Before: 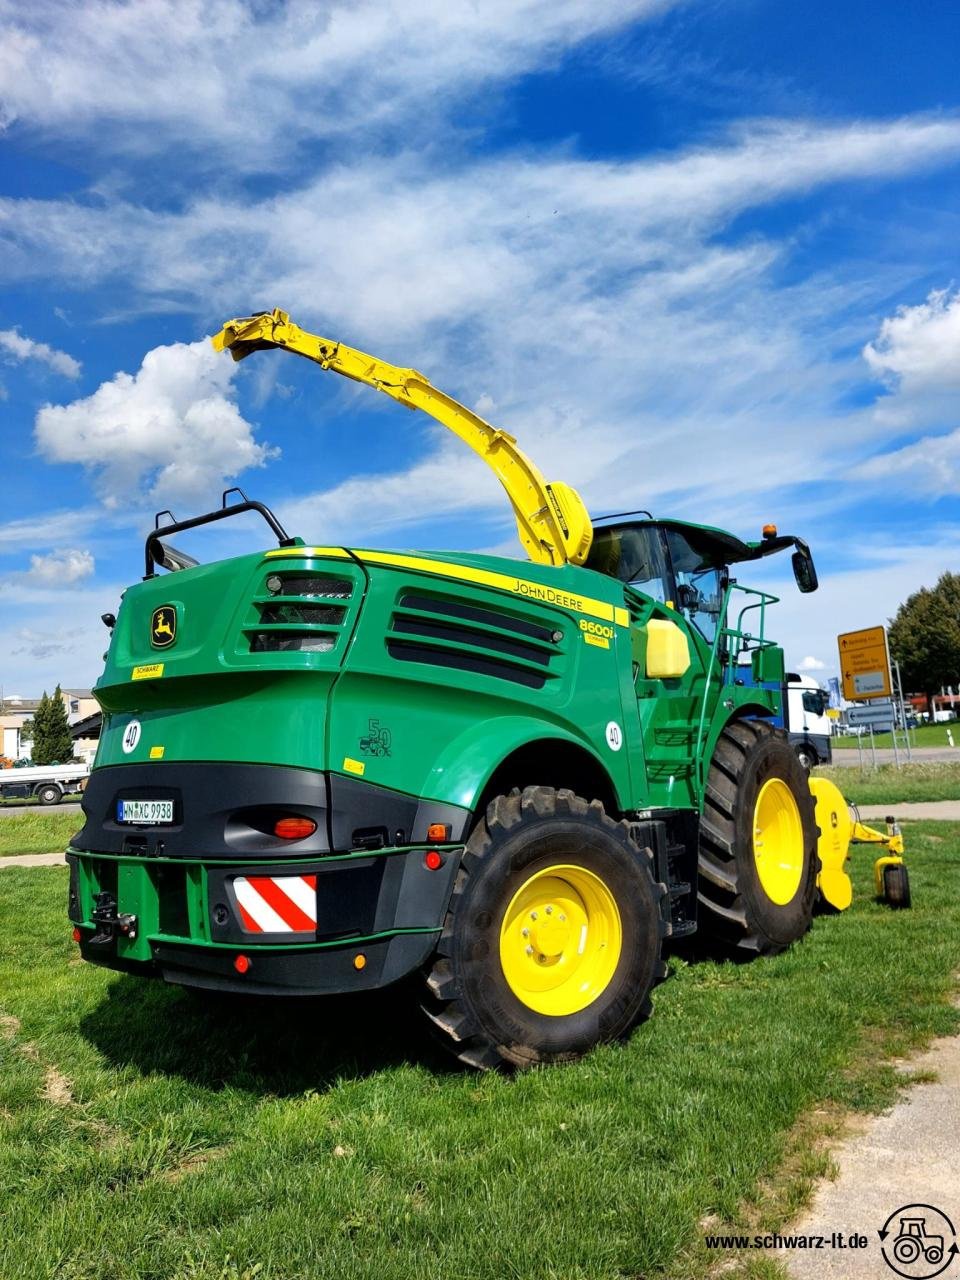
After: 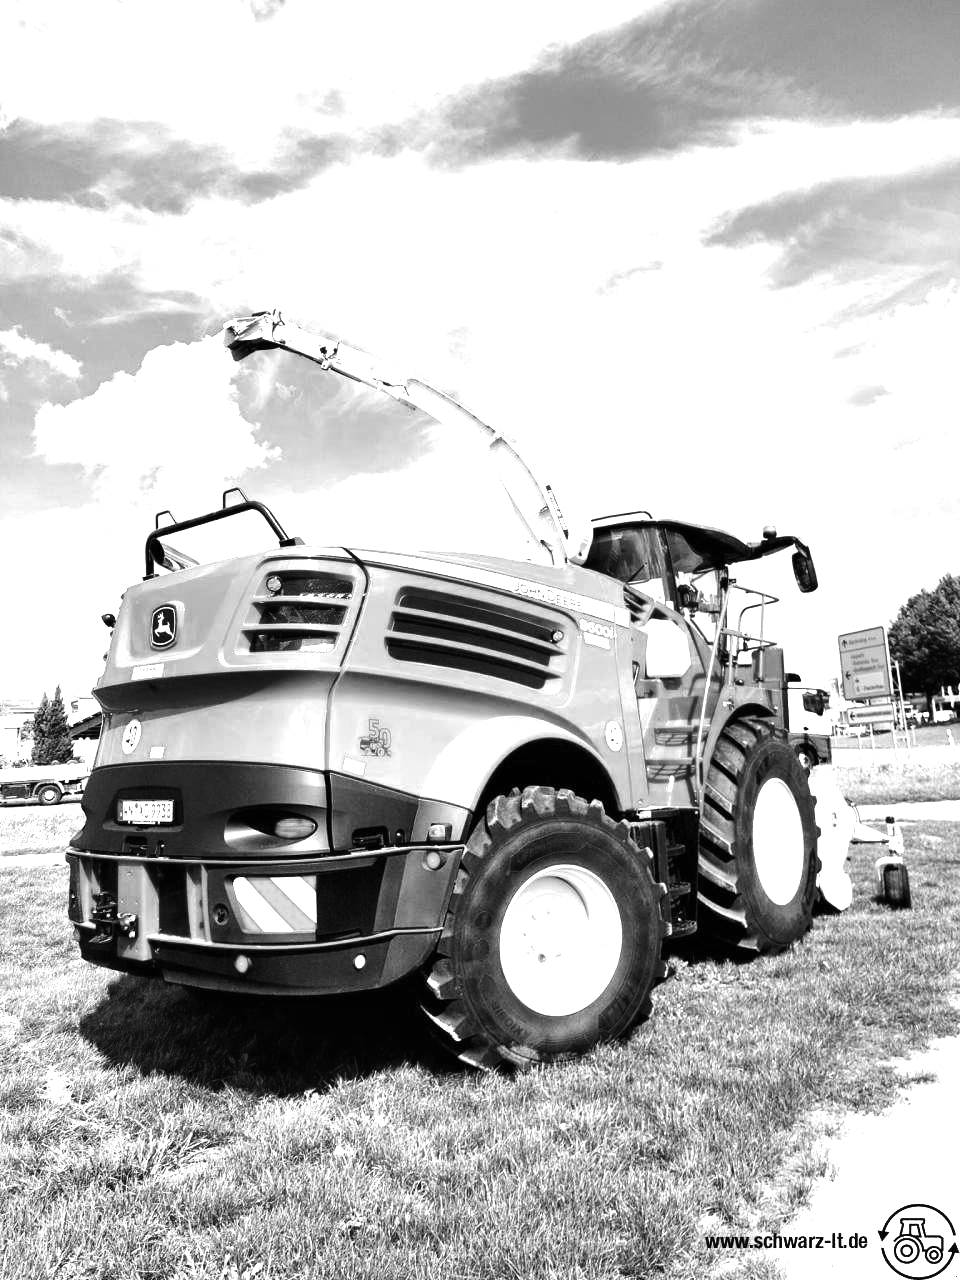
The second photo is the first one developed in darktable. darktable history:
exposure: black level correction 0, exposure 1.1 EV, compensate highlight preservation false
monochrome: on, module defaults
tone equalizer: -8 EV -0.75 EV, -7 EV -0.7 EV, -6 EV -0.6 EV, -5 EV -0.4 EV, -3 EV 0.4 EV, -2 EV 0.6 EV, -1 EV 0.7 EV, +0 EV 0.75 EV, edges refinement/feathering 500, mask exposure compensation -1.57 EV, preserve details no
